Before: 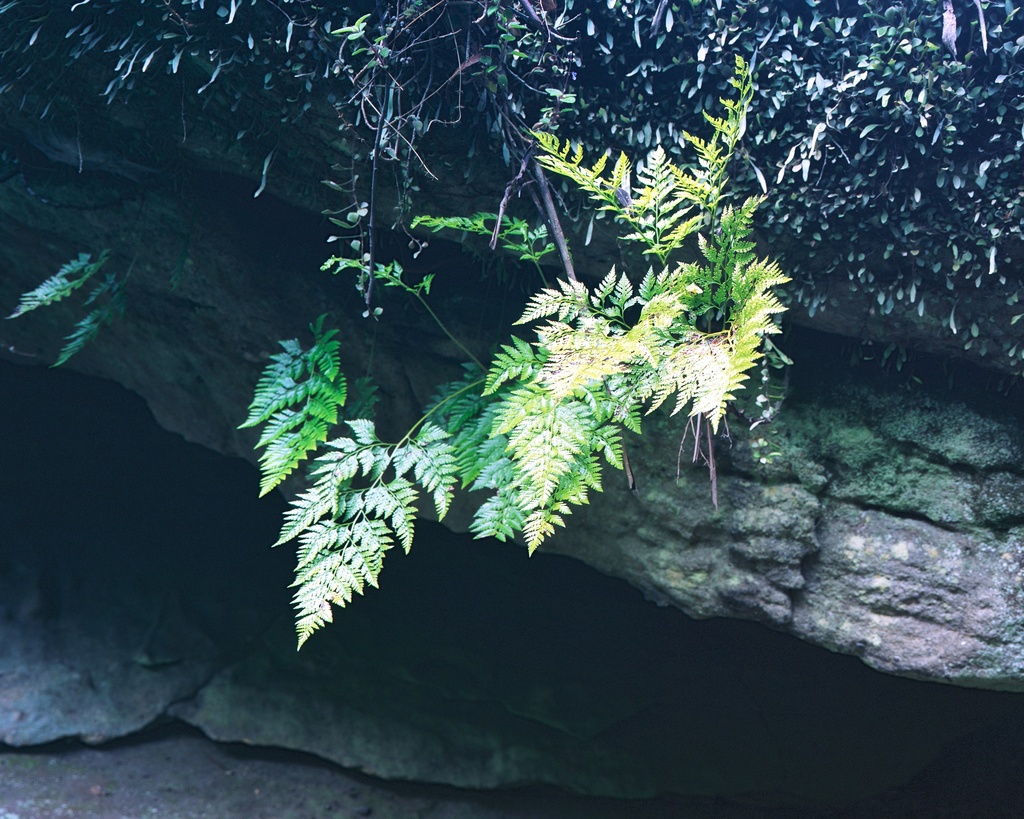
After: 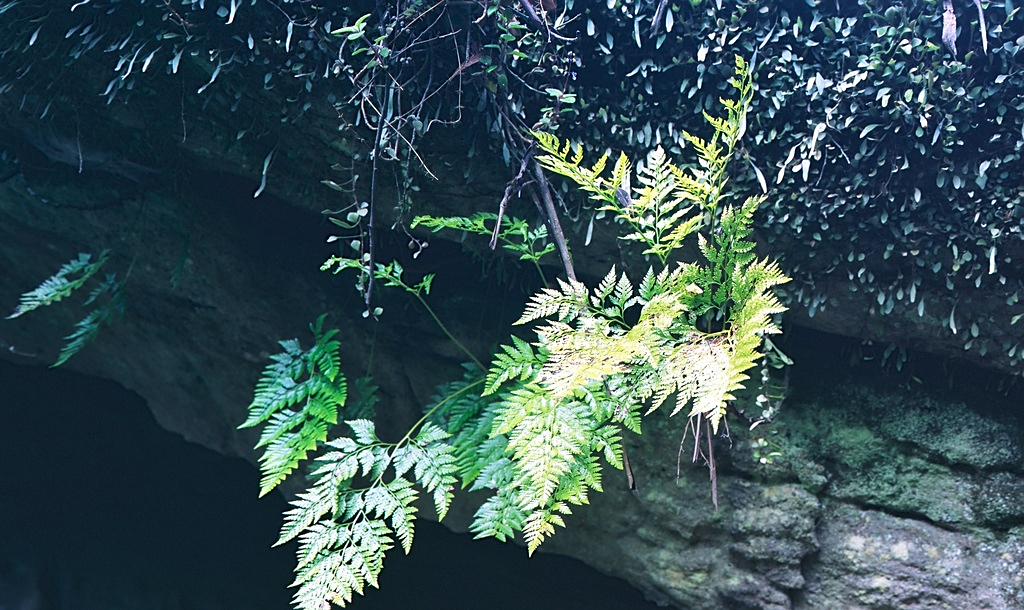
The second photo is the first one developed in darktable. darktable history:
exposure: compensate highlight preservation false
sharpen: radius 1.895, amount 0.395, threshold 1.432
crop: bottom 24.987%
